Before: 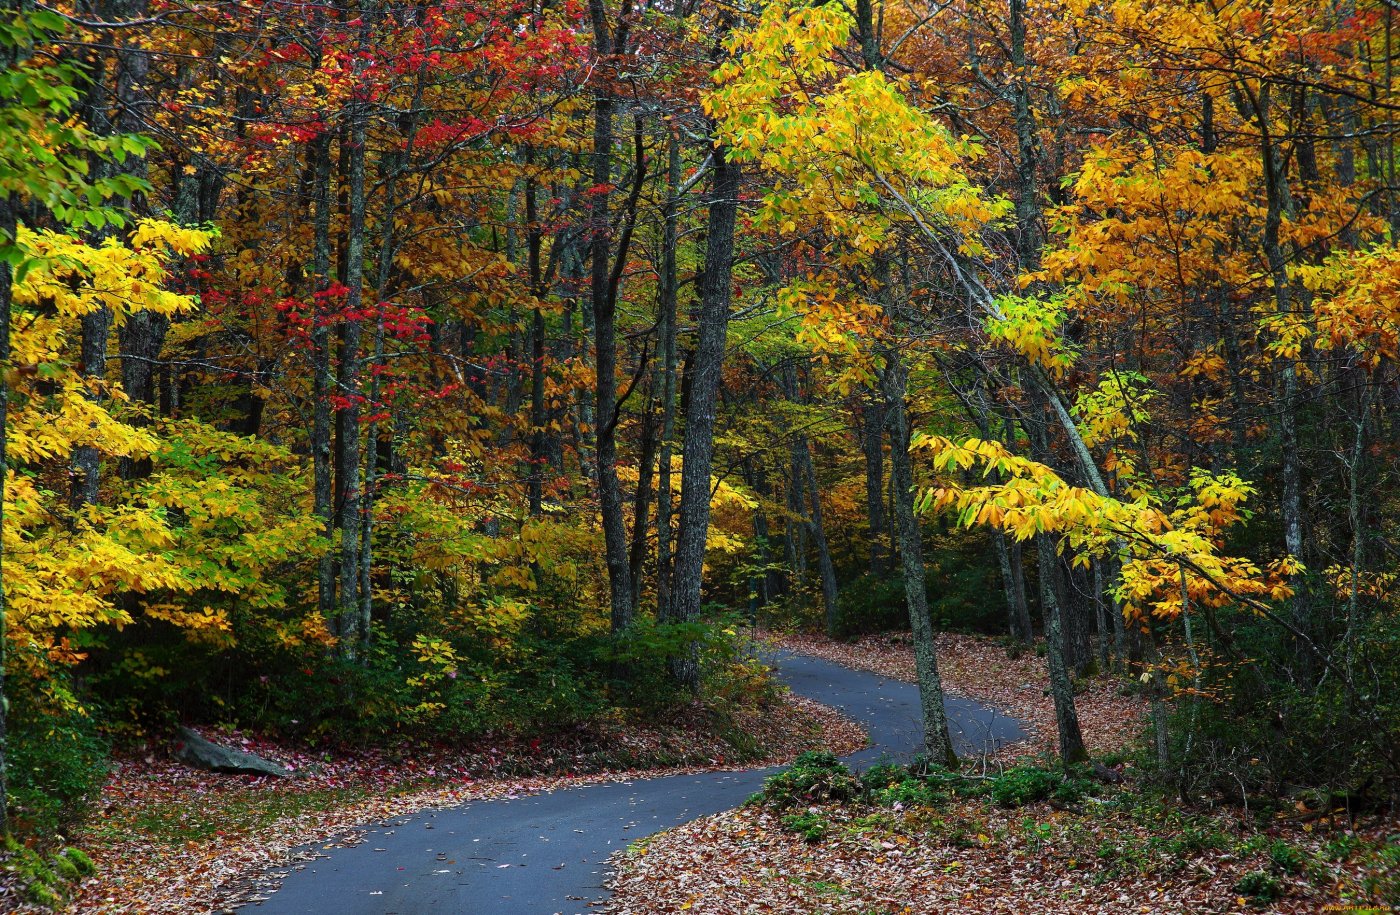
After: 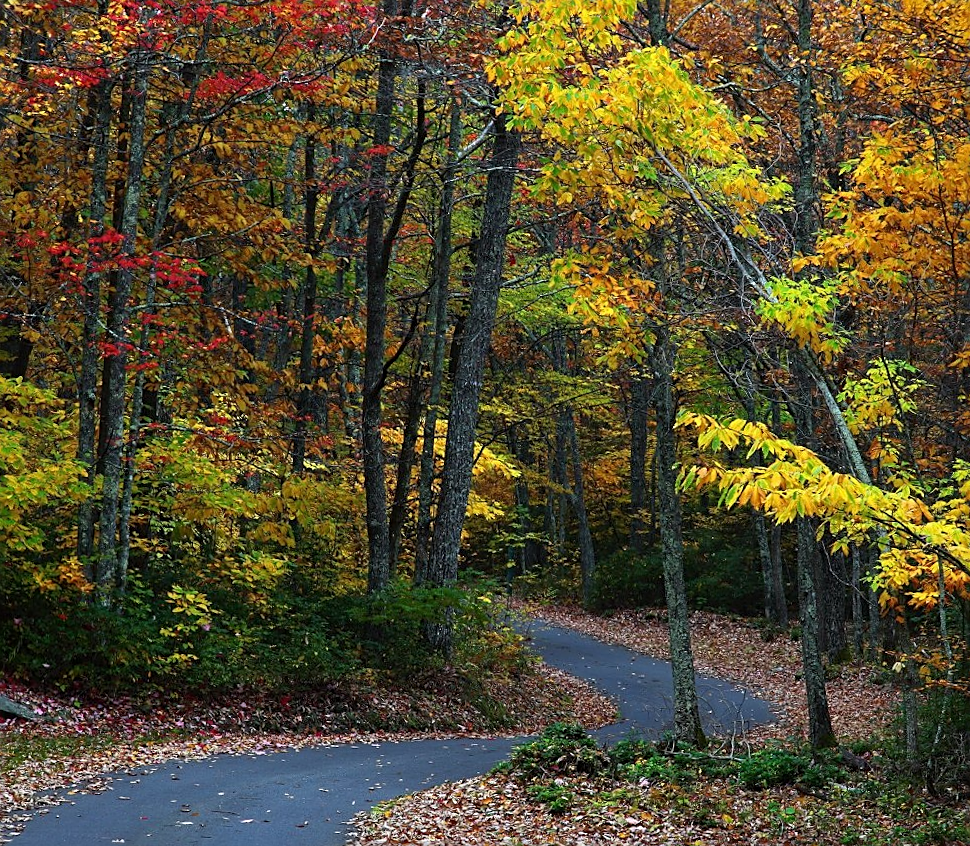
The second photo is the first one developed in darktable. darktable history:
crop and rotate: angle -3.06°, left 14.153%, top 0.043%, right 10.999%, bottom 0.066%
sharpen: on, module defaults
